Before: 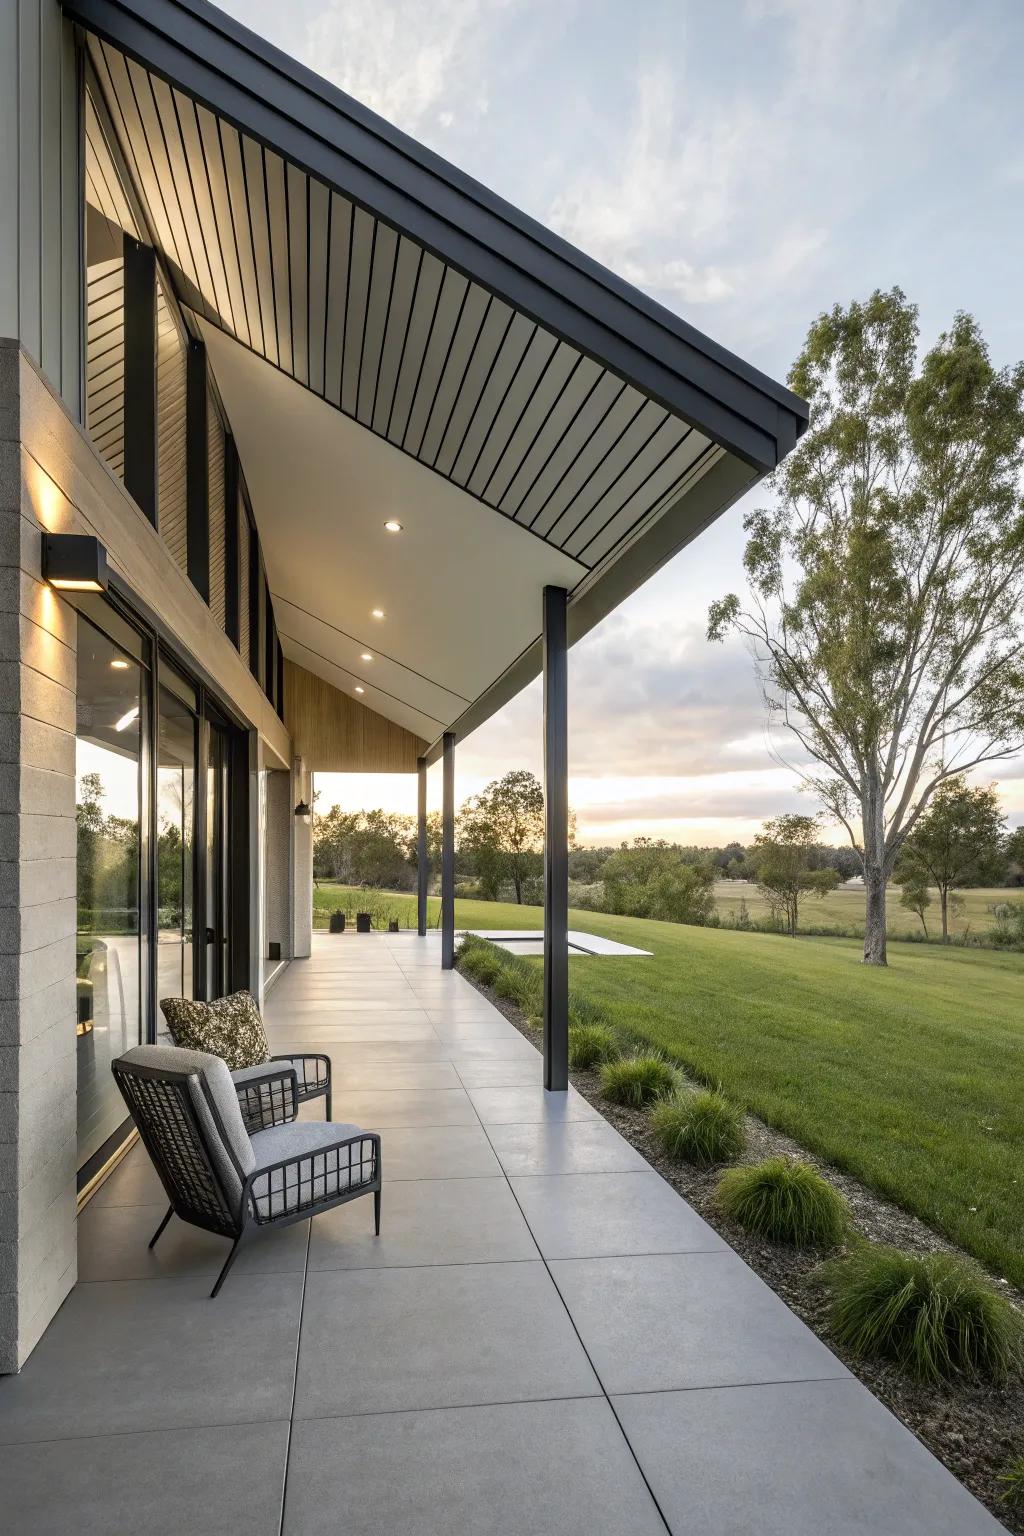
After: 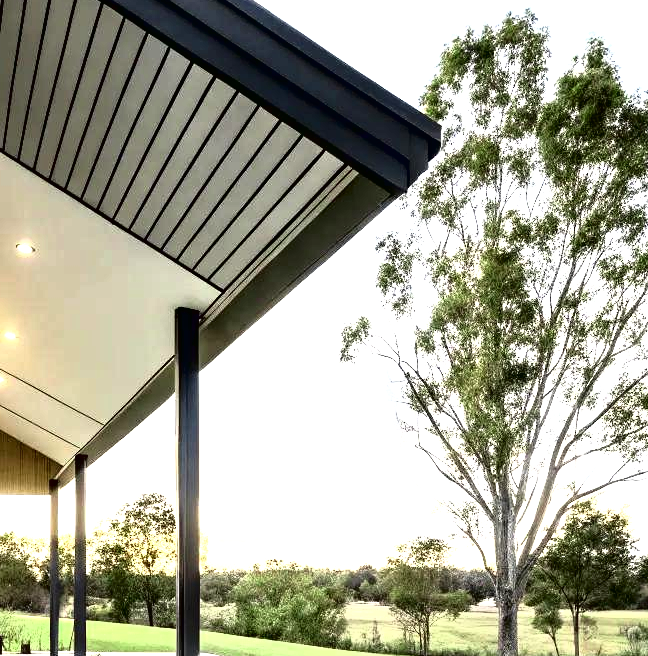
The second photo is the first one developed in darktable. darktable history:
color zones: curves: ch2 [(0, 0.5) (0.143, 0.517) (0.286, 0.571) (0.429, 0.522) (0.571, 0.5) (0.714, 0.5) (0.857, 0.5) (1, 0.5)]
crop: left 36.01%, top 18.121%, right 0.622%, bottom 38.994%
tone curve: curves: ch0 [(0, 0) (0.003, 0.008) (0.011, 0.008) (0.025, 0.008) (0.044, 0.008) (0.069, 0.006) (0.1, 0.006) (0.136, 0.006) (0.177, 0.008) (0.224, 0.012) (0.277, 0.026) (0.335, 0.083) (0.399, 0.165) (0.468, 0.292) (0.543, 0.416) (0.623, 0.535) (0.709, 0.692) (0.801, 0.853) (0.898, 0.981) (1, 1)], color space Lab, independent channels, preserve colors none
exposure: black level correction 0, exposure 1.199 EV, compensate exposure bias true, compensate highlight preservation false
